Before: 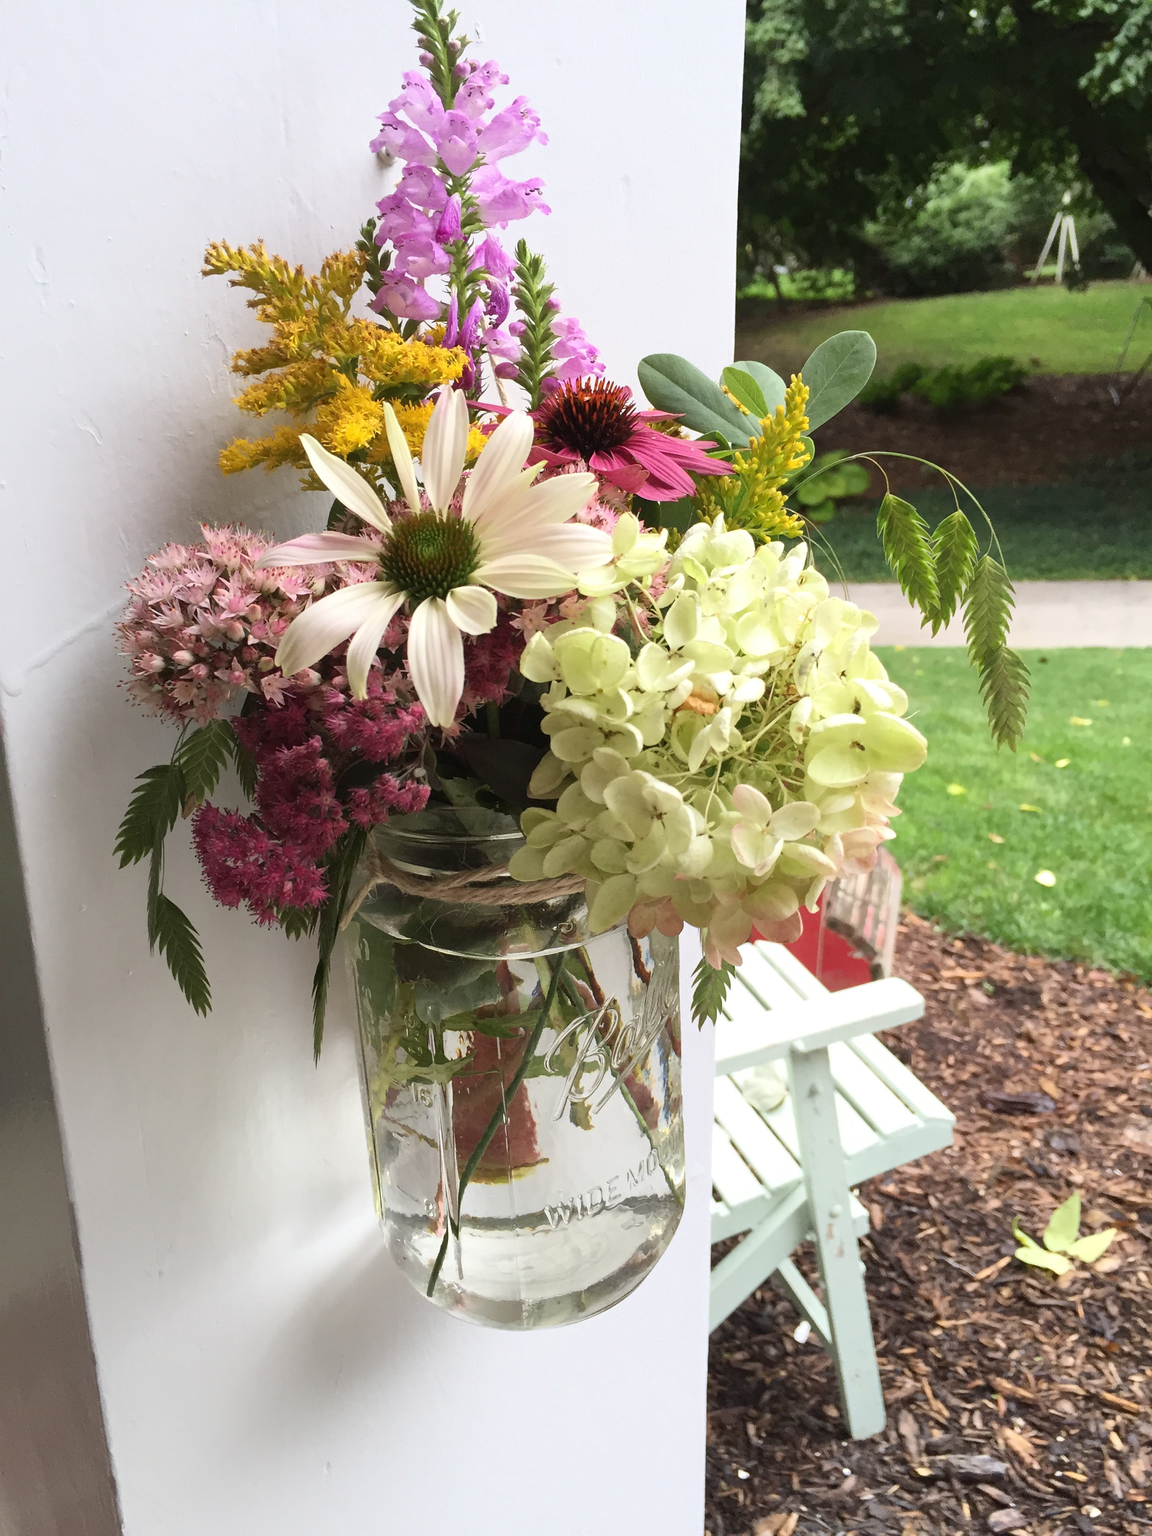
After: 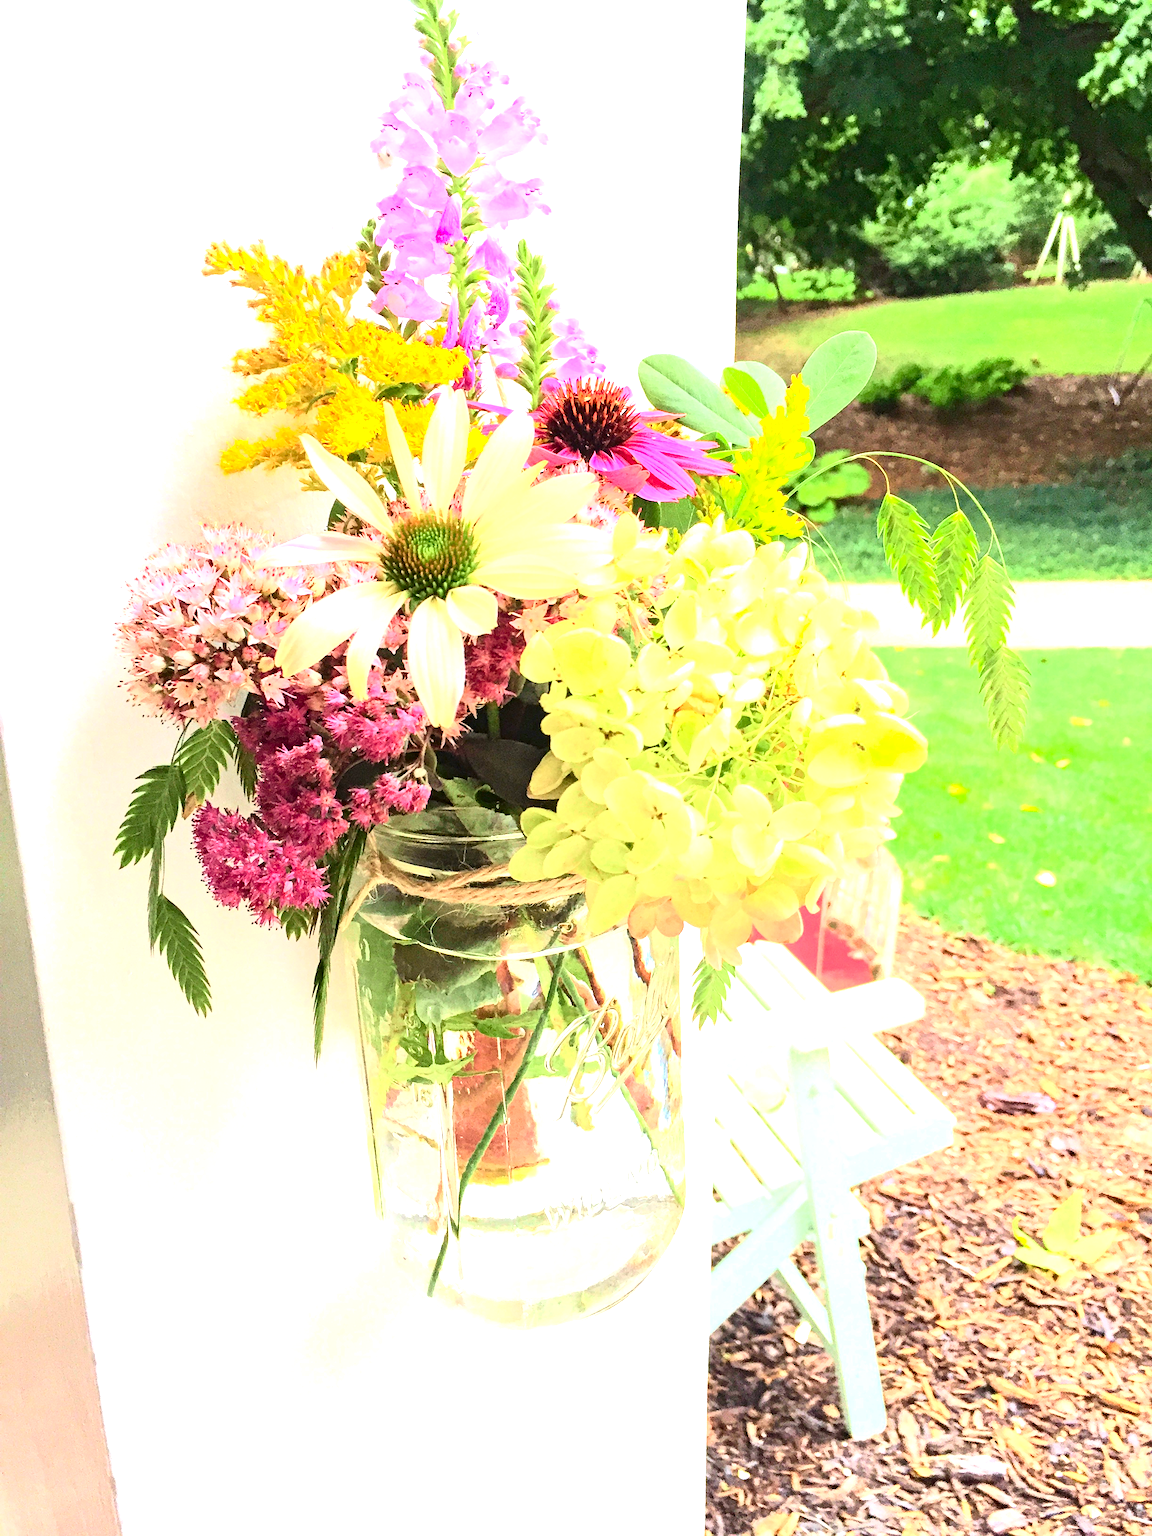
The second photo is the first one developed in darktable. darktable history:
exposure: black level correction 0, exposure 1.451 EV, compensate highlight preservation false
levels: black 0.092%
contrast brightness saturation: contrast 0.231, brightness 0.109, saturation 0.288
tone curve: curves: ch0 [(0, 0) (0.051, 0.047) (0.102, 0.099) (0.228, 0.262) (0.446, 0.527) (0.695, 0.778) (0.908, 0.946) (1, 1)]; ch1 [(0, 0) (0.339, 0.298) (0.402, 0.363) (0.453, 0.413) (0.485, 0.469) (0.494, 0.493) (0.504, 0.501) (0.525, 0.533) (0.563, 0.591) (0.597, 0.631) (1, 1)]; ch2 [(0, 0) (0.48, 0.48) (0.504, 0.5) (0.539, 0.554) (0.59, 0.628) (0.642, 0.682) (0.824, 0.815) (1, 1)], color space Lab, independent channels, preserve colors none
contrast equalizer: y [[0.5, 0.501, 0.525, 0.597, 0.58, 0.514], [0.5 ×6], [0.5 ×6], [0 ×6], [0 ×6]]
tone equalizer: -8 EV -0.439 EV, -7 EV -0.365 EV, -6 EV -0.307 EV, -5 EV -0.202 EV, -3 EV 0.204 EV, -2 EV 0.306 EV, -1 EV 0.378 EV, +0 EV 0.423 EV
